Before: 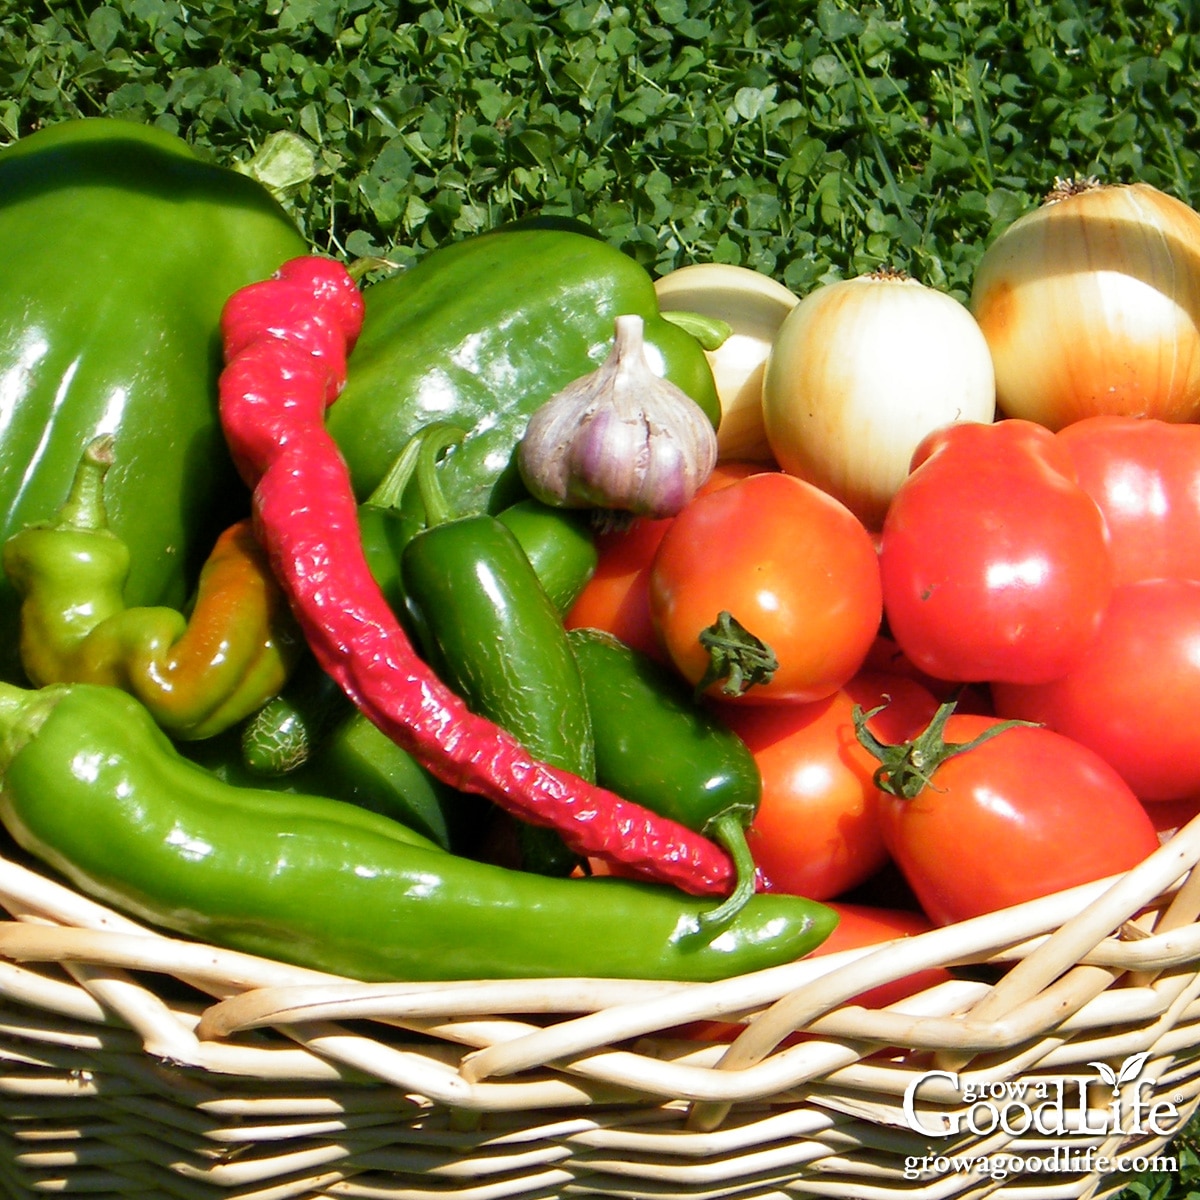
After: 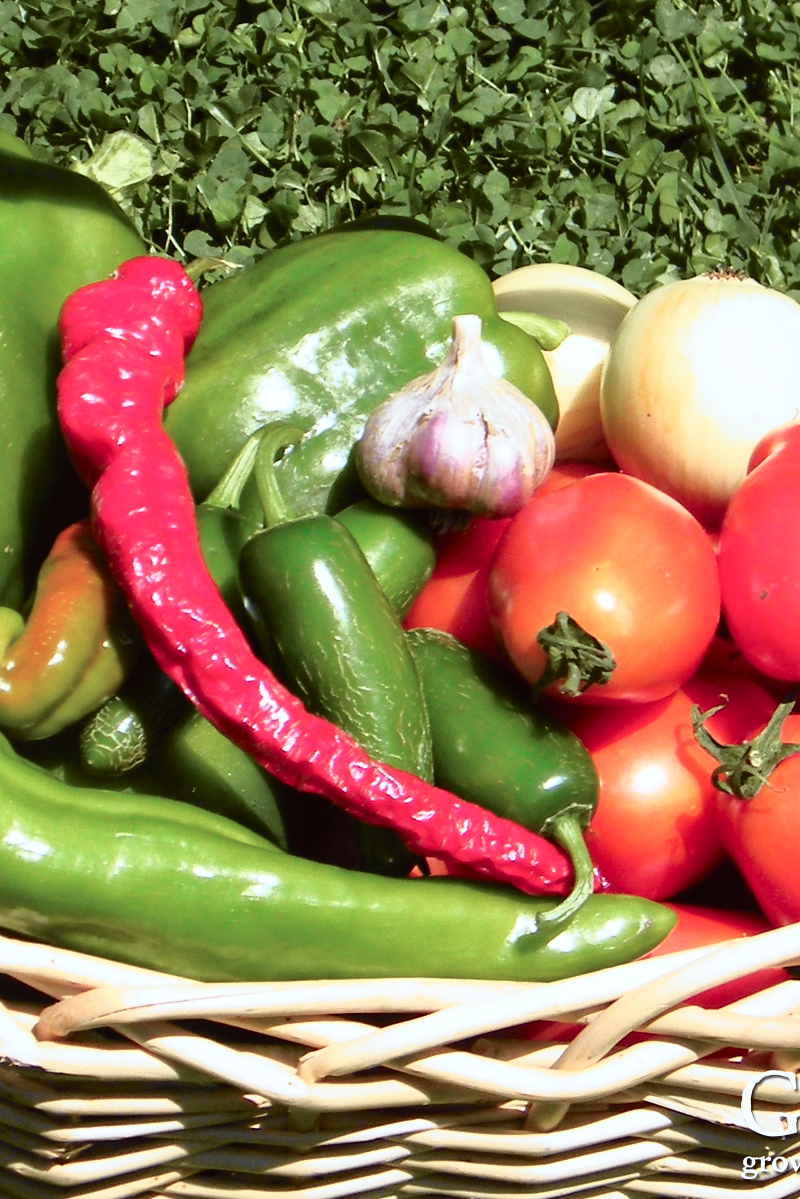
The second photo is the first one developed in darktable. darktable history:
crop and rotate: left 13.537%, right 19.796%
tone curve: curves: ch0 [(0, 0) (0.105, 0.068) (0.195, 0.162) (0.283, 0.283) (0.384, 0.404) (0.485, 0.531) (0.638, 0.681) (0.795, 0.879) (1, 0.977)]; ch1 [(0, 0) (0.161, 0.092) (0.35, 0.33) (0.379, 0.401) (0.456, 0.469) (0.498, 0.503) (0.531, 0.537) (0.596, 0.621) (0.635, 0.671) (1, 1)]; ch2 [(0, 0) (0.371, 0.362) (0.437, 0.437) (0.483, 0.484) (0.53, 0.515) (0.56, 0.58) (0.622, 0.606) (1, 1)], color space Lab, independent channels, preserve colors none
color correction: highlights a* -2.73, highlights b* -2.09, shadows a* 2.41, shadows b* 2.73
exposure: black level correction -0.005, exposure 0.054 EV, compensate highlight preservation false
local contrast: mode bilateral grid, contrast 20, coarseness 50, detail 120%, midtone range 0.2
